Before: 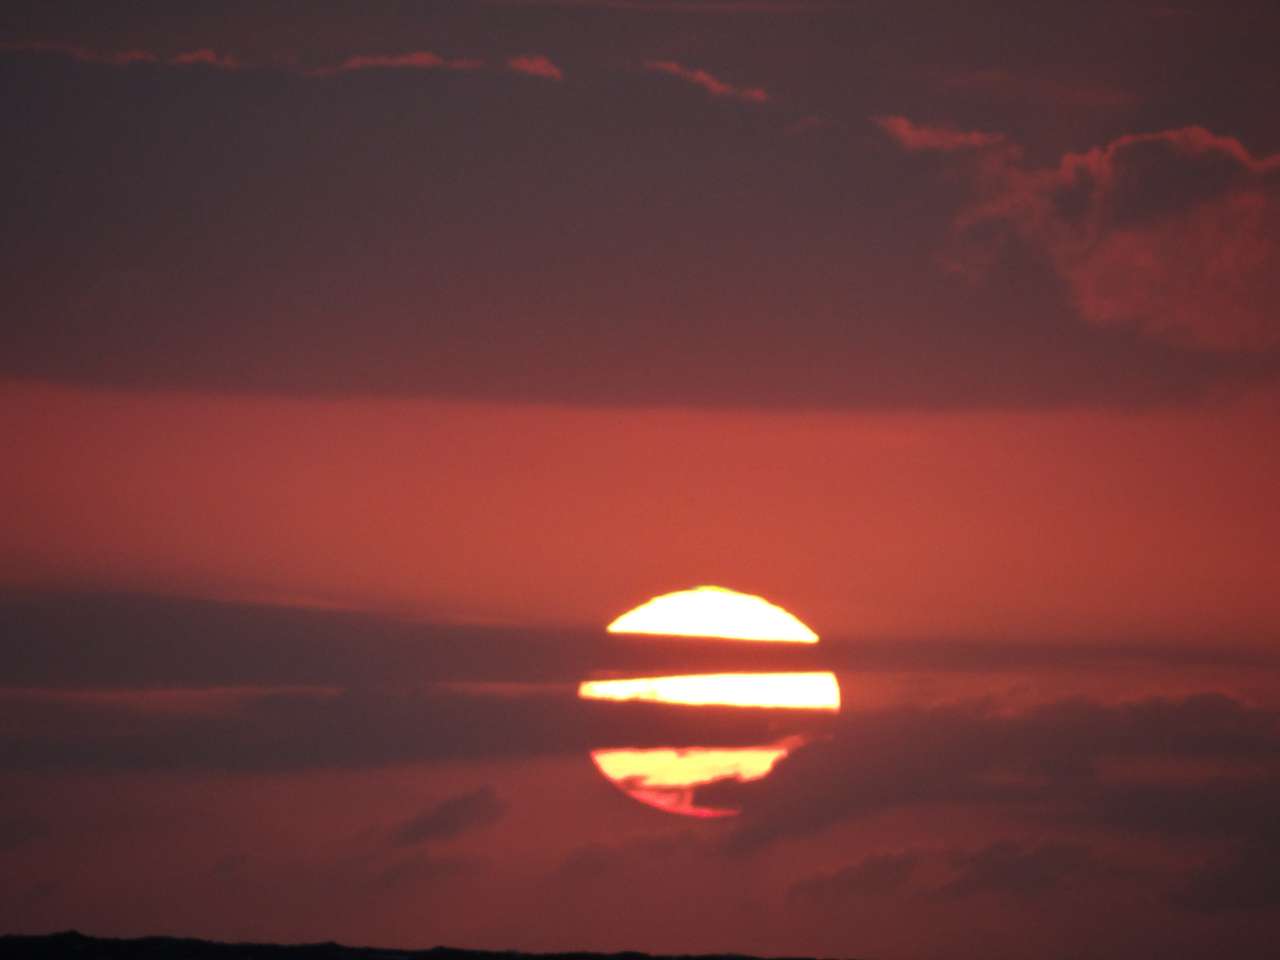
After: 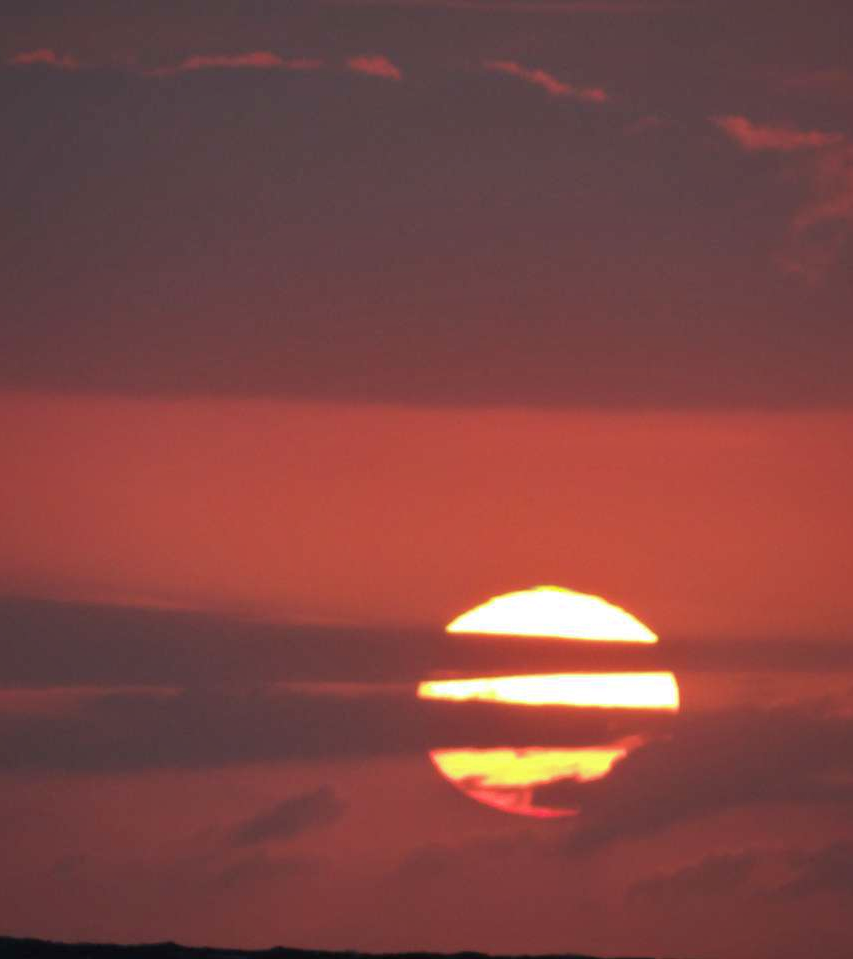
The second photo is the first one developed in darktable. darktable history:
shadows and highlights: on, module defaults
crop and rotate: left 12.648%, right 20.685%
